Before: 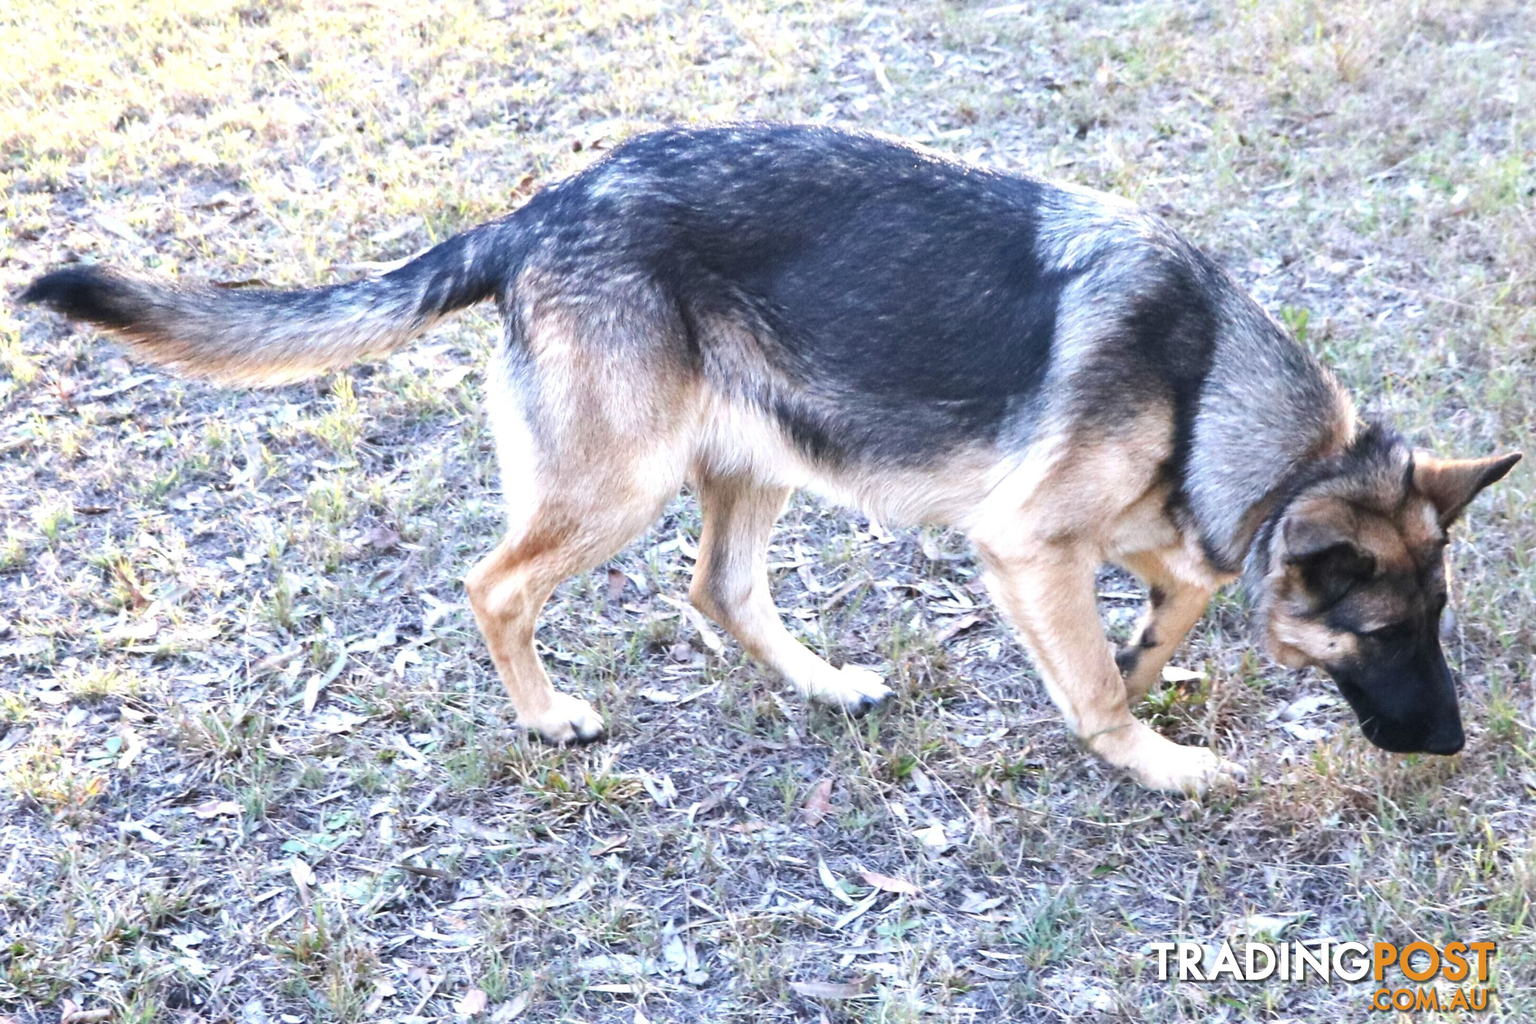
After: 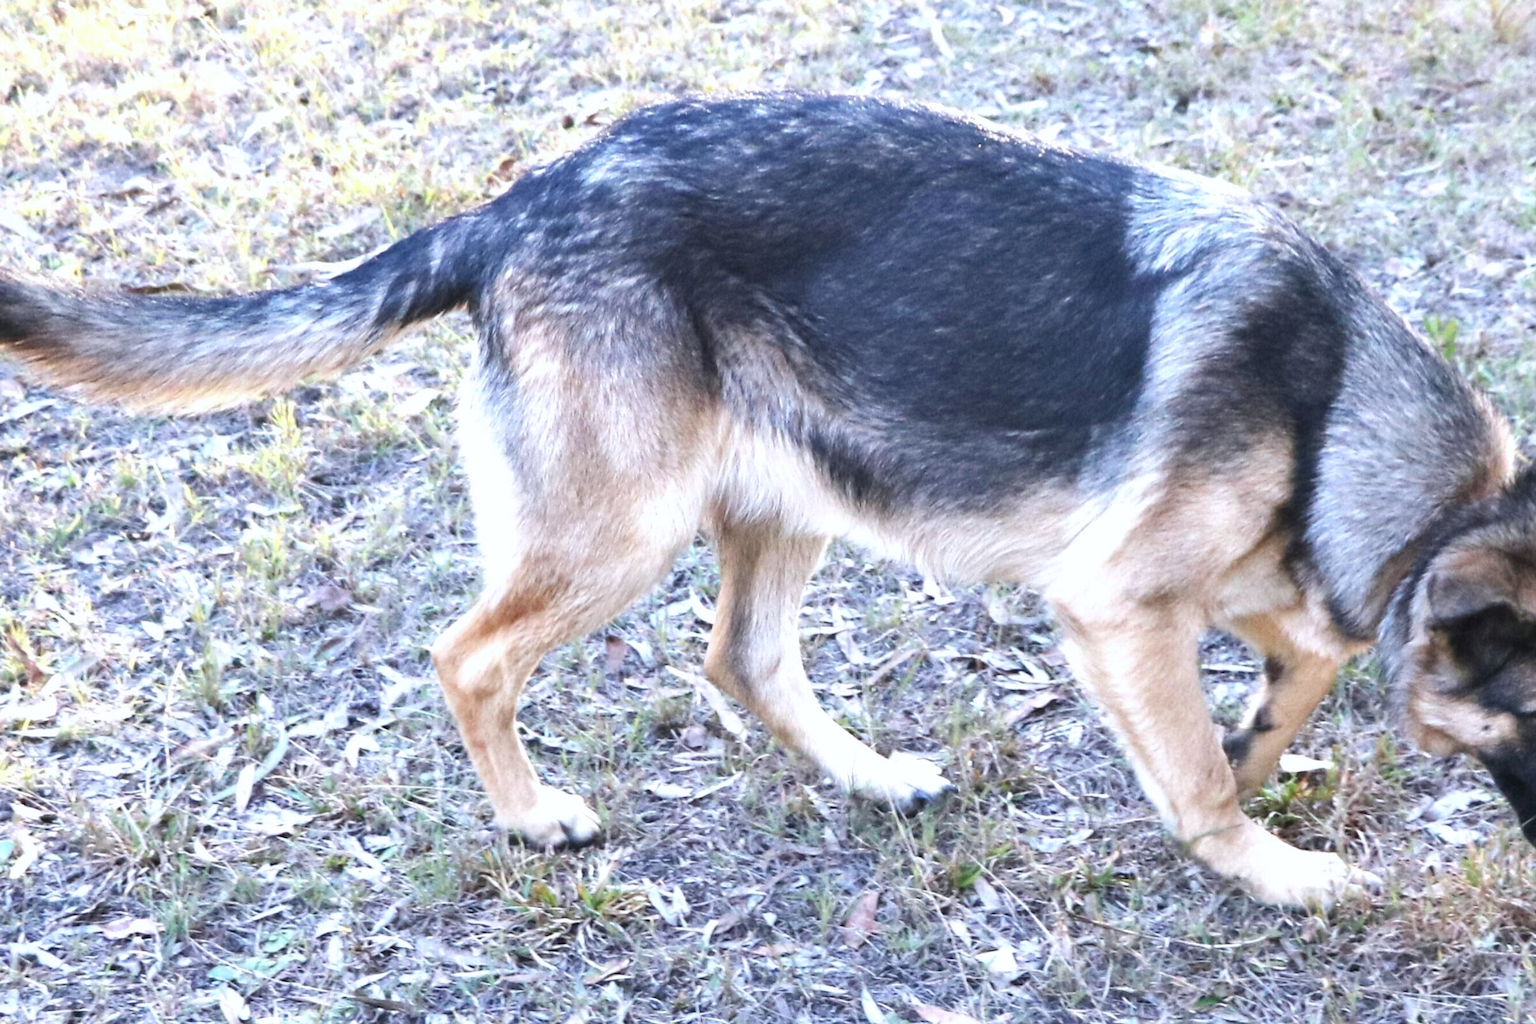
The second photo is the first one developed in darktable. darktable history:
white balance: red 0.988, blue 1.017
crop and rotate: left 7.196%, top 4.574%, right 10.605%, bottom 13.178%
